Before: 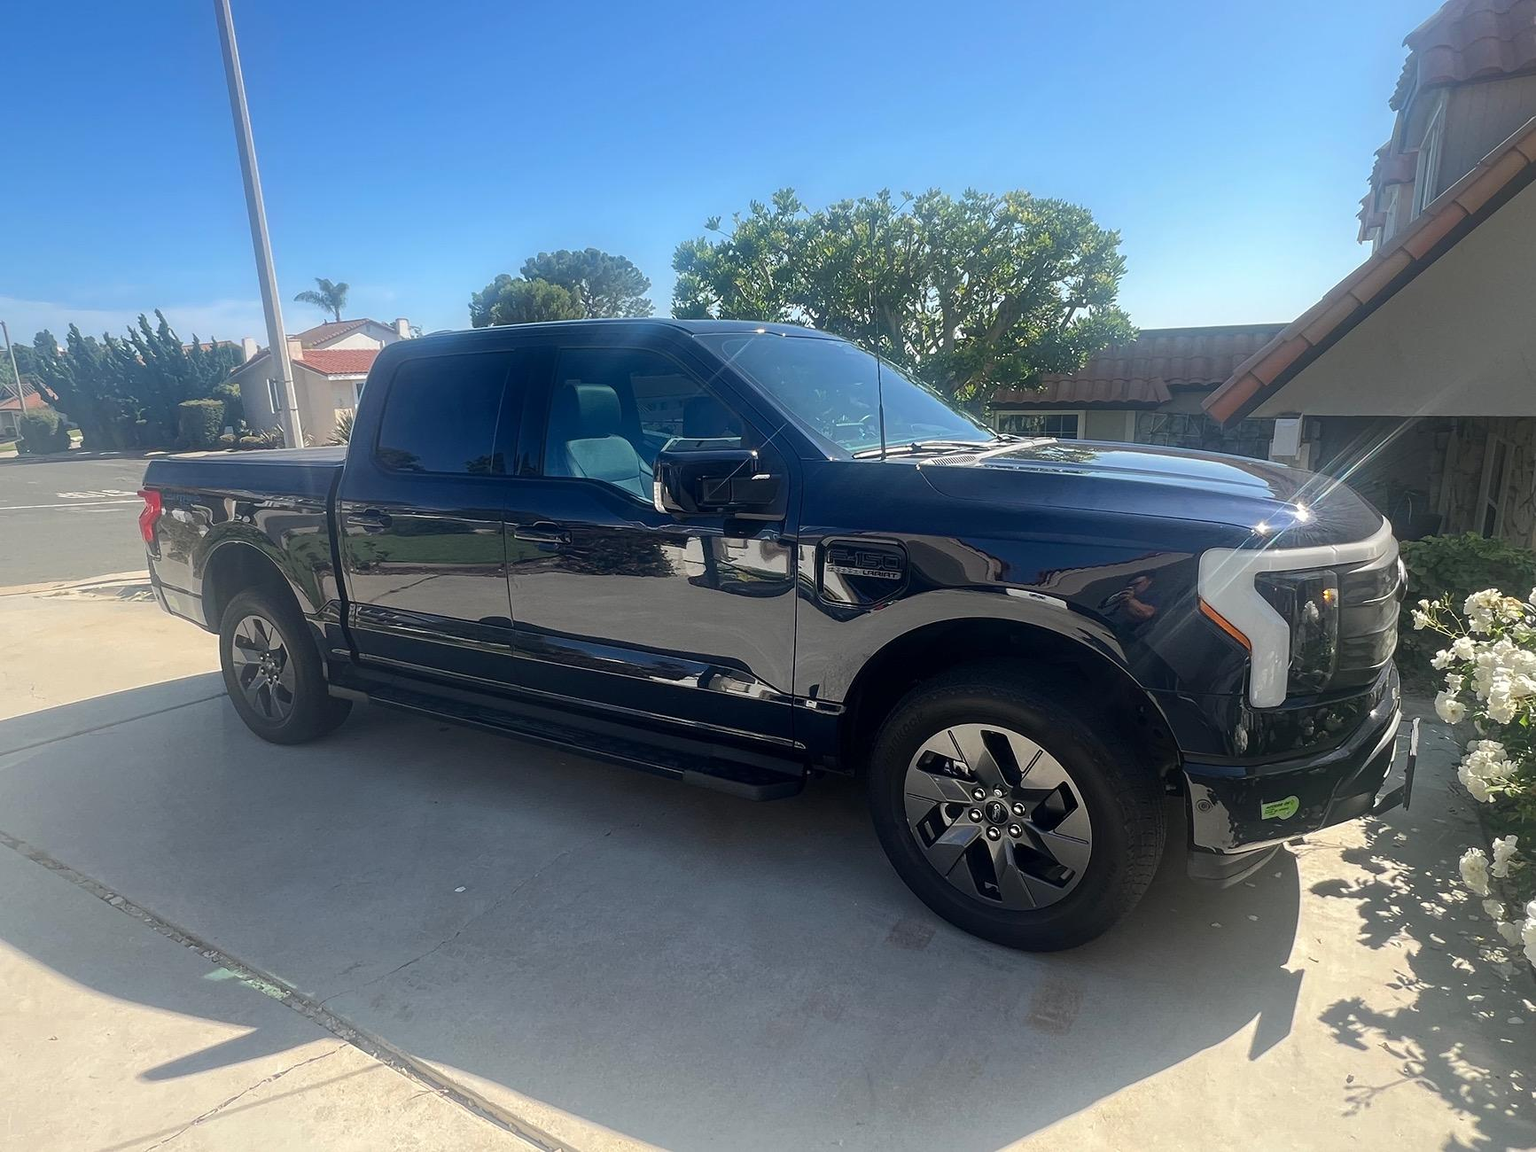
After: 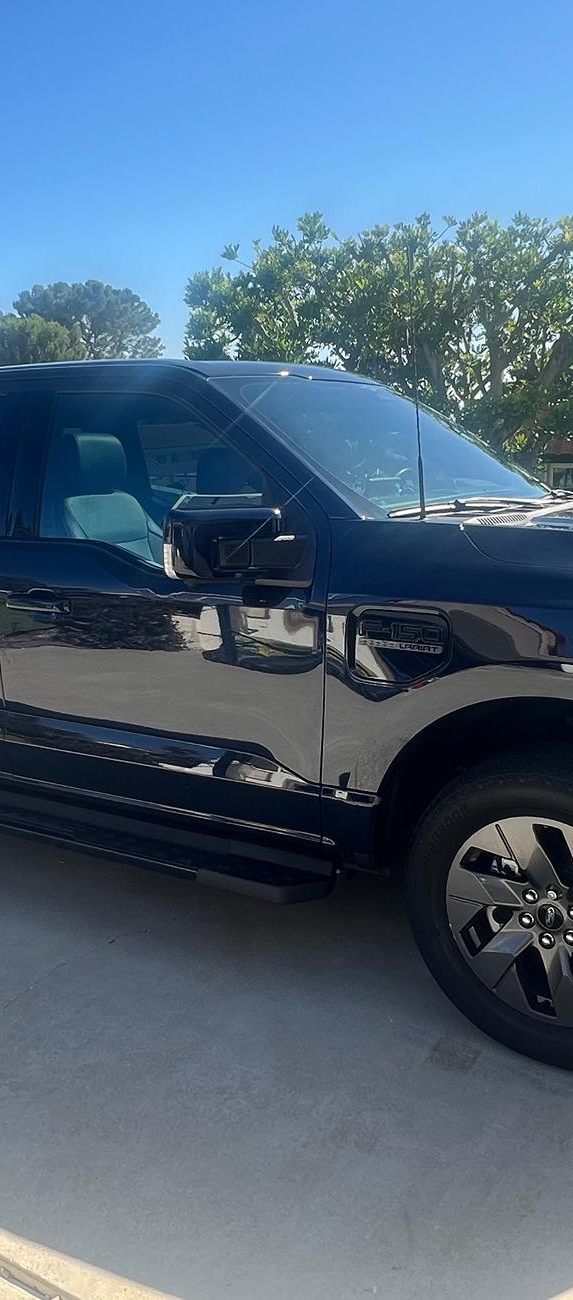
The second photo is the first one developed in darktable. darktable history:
crop: left 33.173%, right 33.742%
